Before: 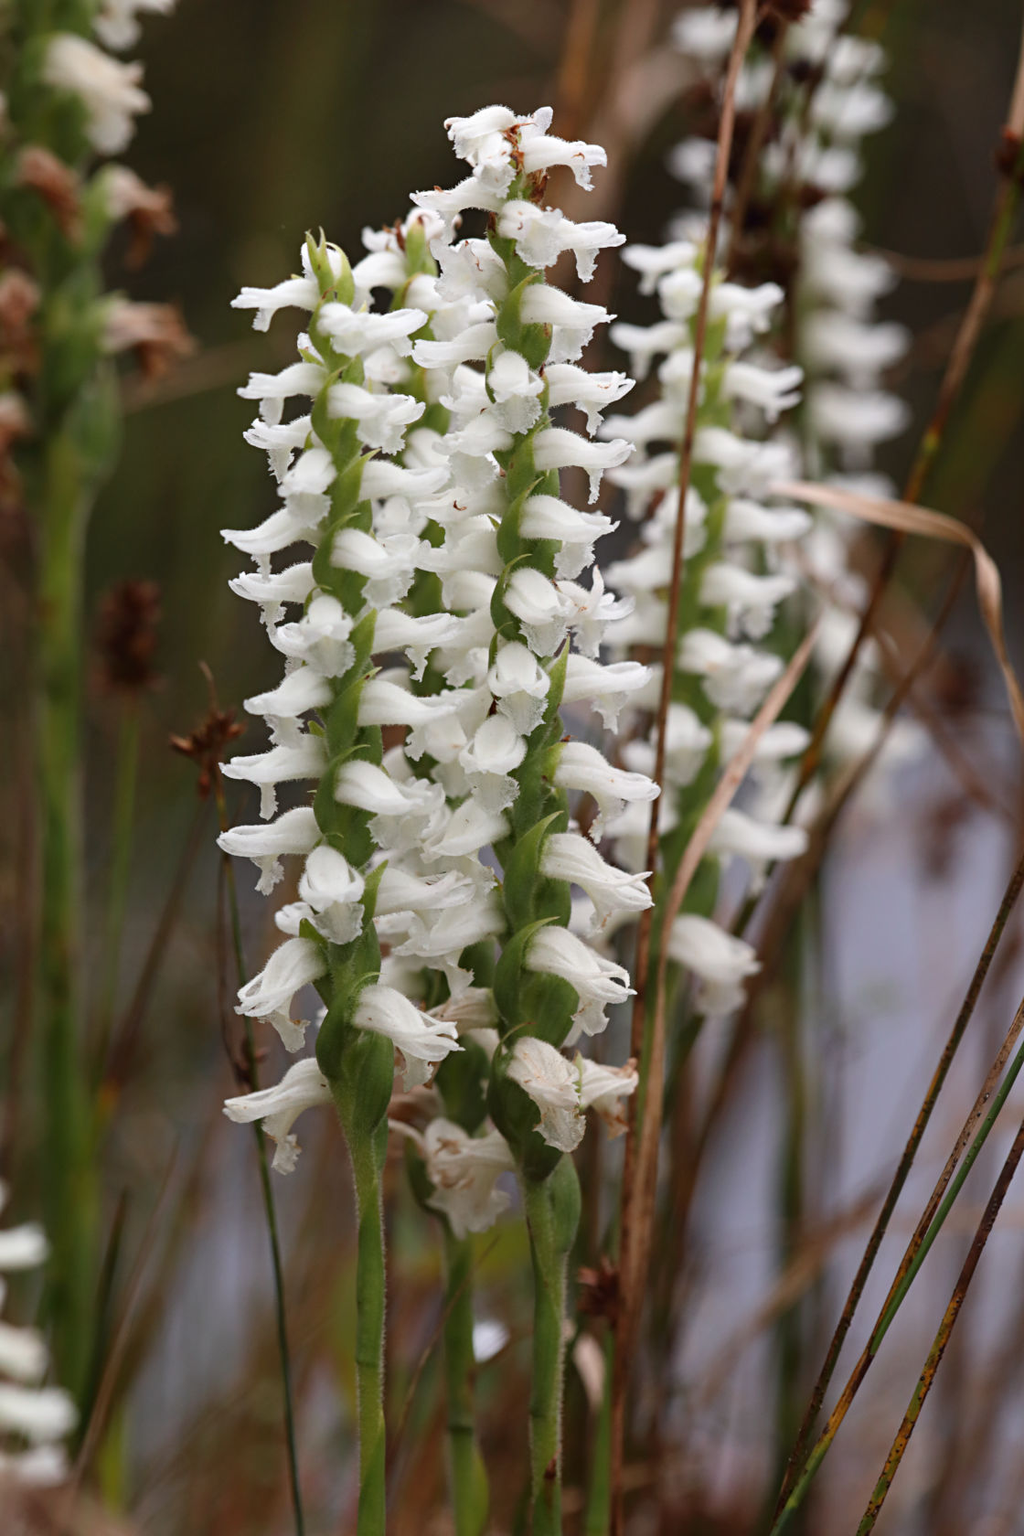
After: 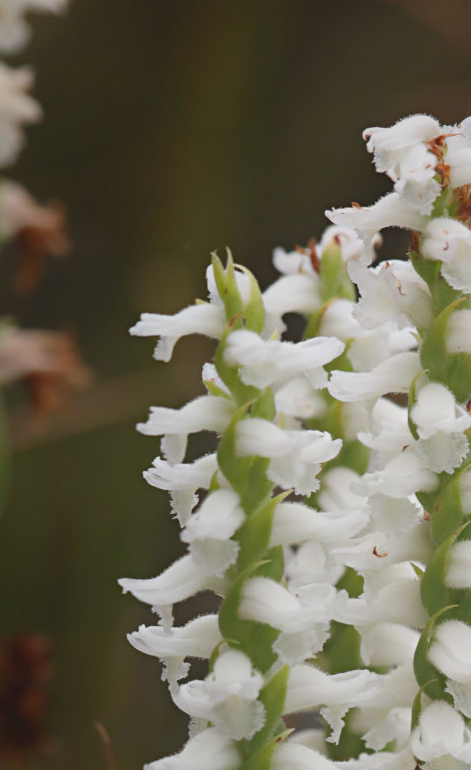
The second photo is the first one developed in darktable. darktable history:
local contrast: detail 69%
crop and rotate: left 10.983%, top 0.089%, right 46.91%, bottom 54.068%
